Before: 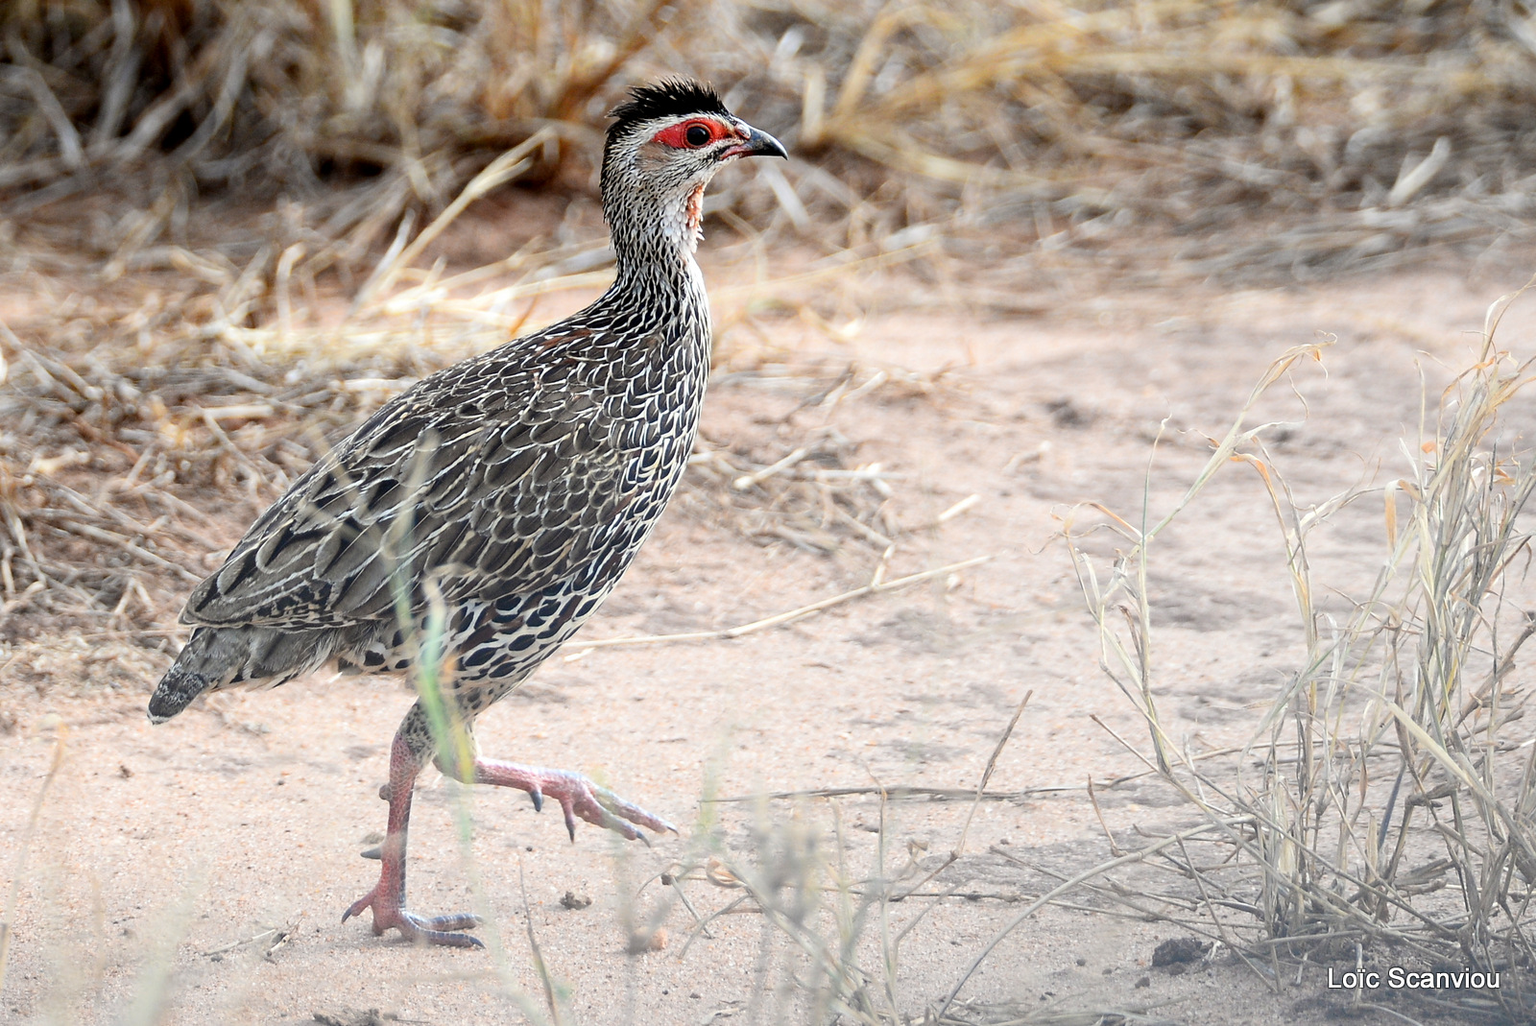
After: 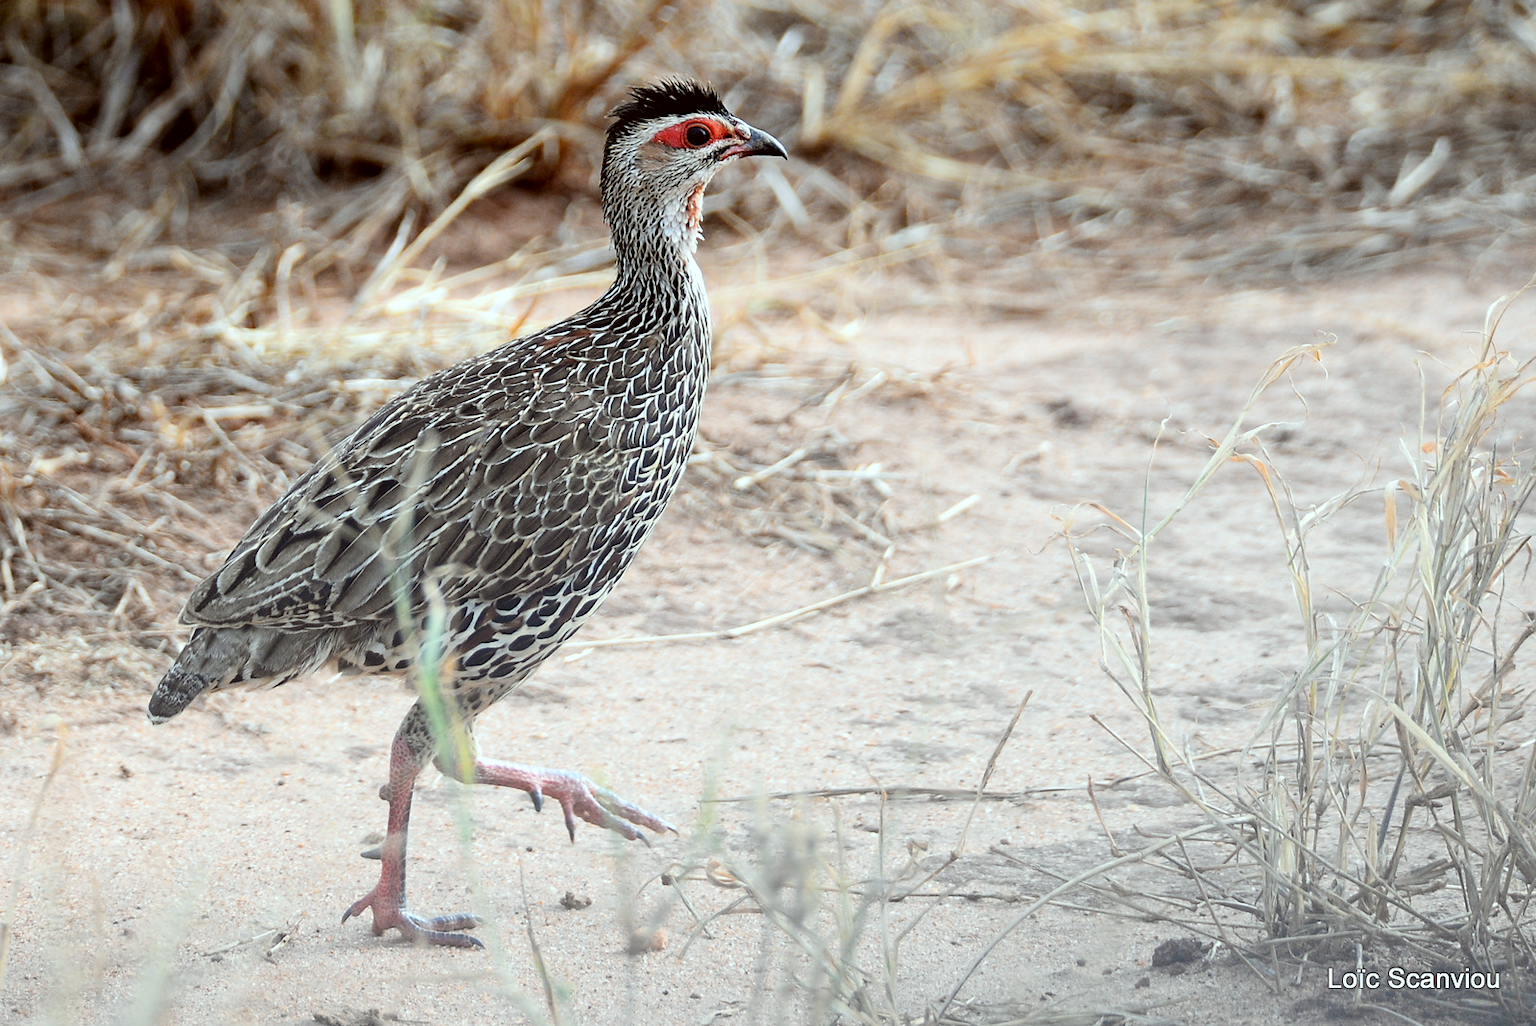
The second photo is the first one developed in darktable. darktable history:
color correction: highlights a* -5.12, highlights b* -3.35, shadows a* 3.95, shadows b* 4.42
contrast brightness saturation: saturation -0.047
